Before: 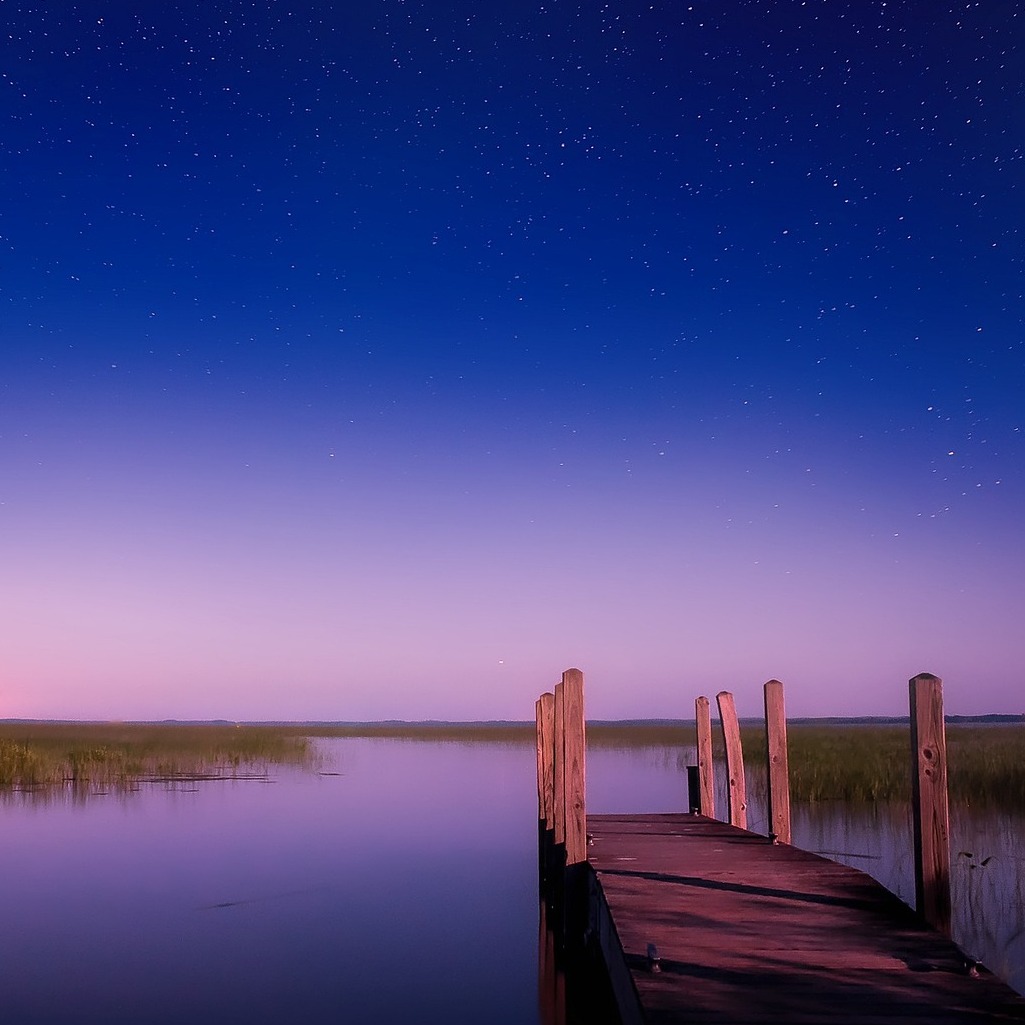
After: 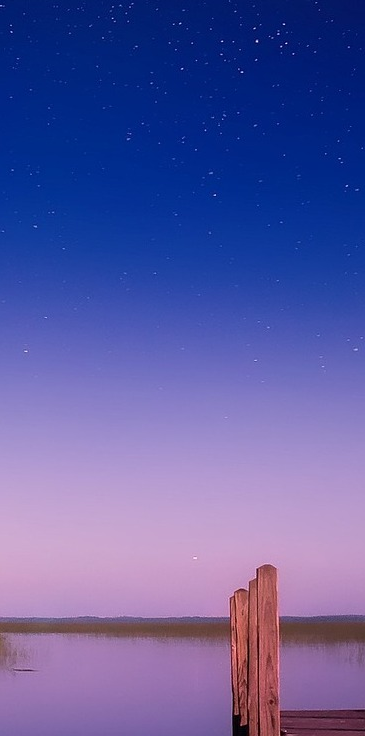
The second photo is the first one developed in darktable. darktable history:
tone equalizer: on, module defaults
crop and rotate: left 29.874%, top 10.193%, right 34.503%, bottom 17.944%
